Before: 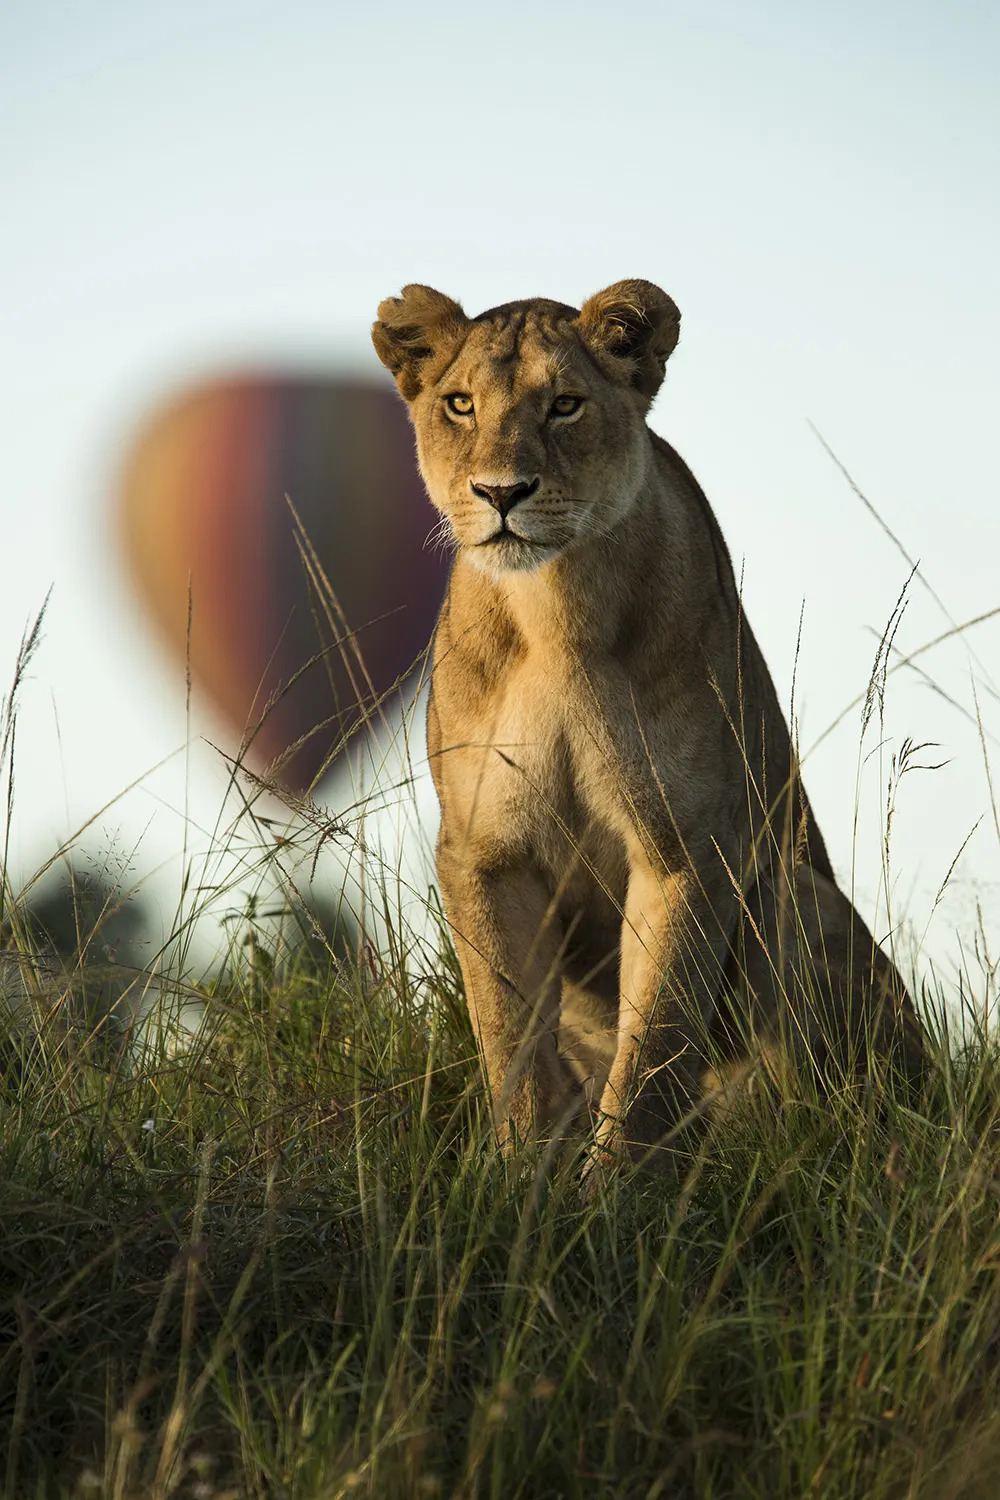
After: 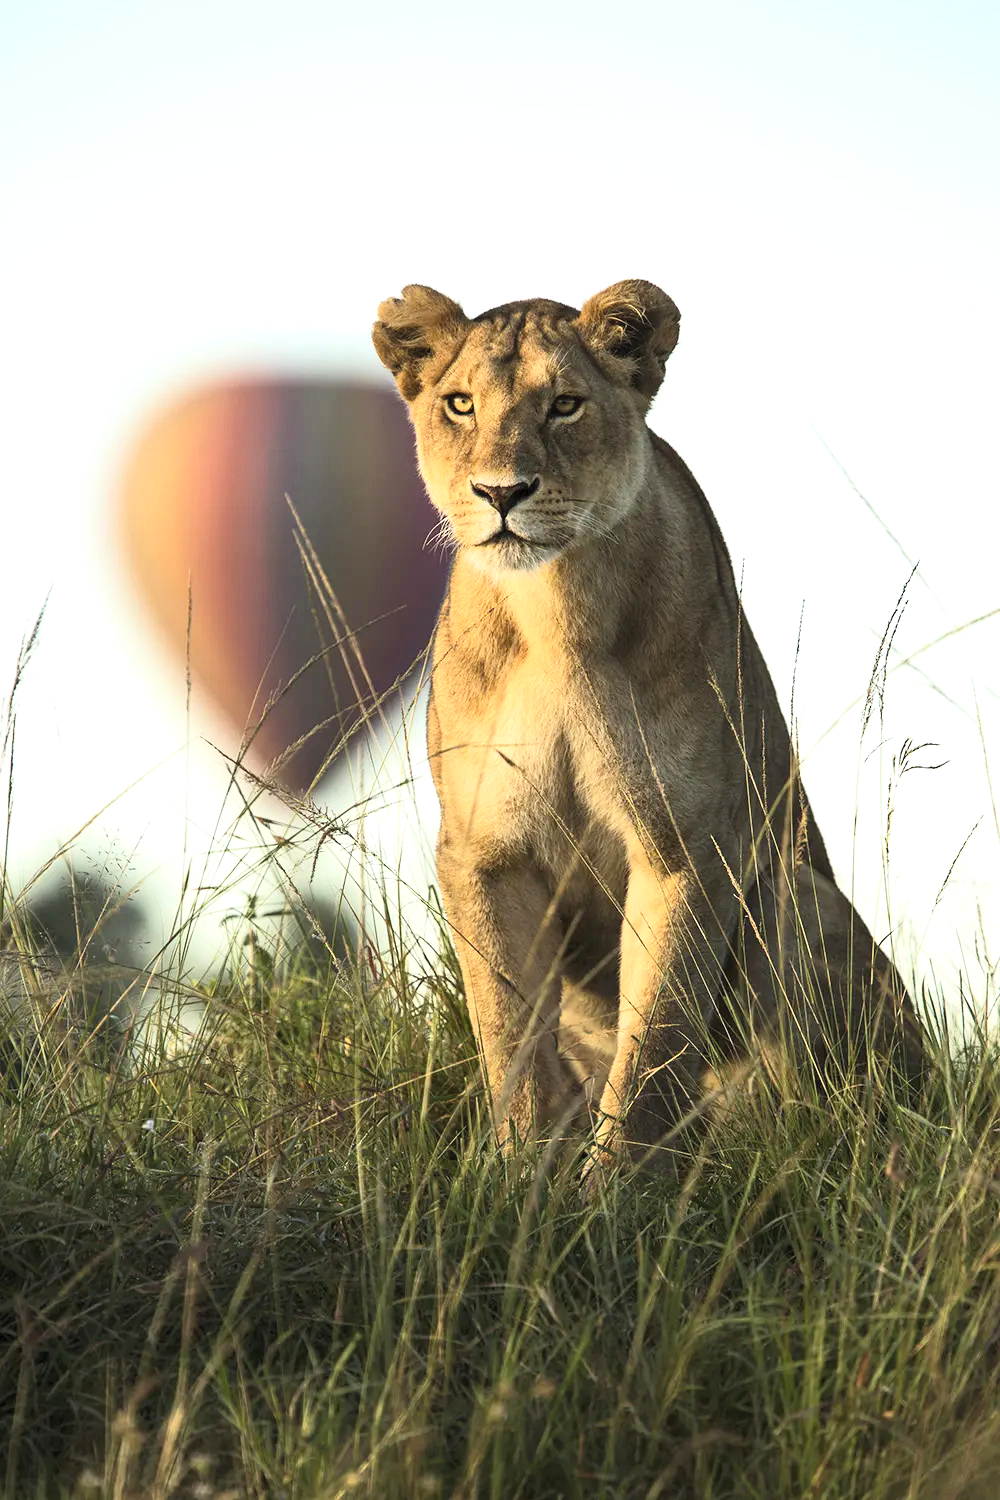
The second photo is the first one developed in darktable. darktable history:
contrast brightness saturation: contrast 0.14, brightness 0.212
tone curve: curves: ch0 [(0, 0) (0.003, 0.038) (0.011, 0.035) (0.025, 0.03) (0.044, 0.044) (0.069, 0.062) (0.1, 0.087) (0.136, 0.114) (0.177, 0.15) (0.224, 0.193) (0.277, 0.242) (0.335, 0.299) (0.399, 0.361) (0.468, 0.437) (0.543, 0.521) (0.623, 0.614) (0.709, 0.717) (0.801, 0.817) (0.898, 0.913) (1, 1)], color space Lab, independent channels, preserve colors none
exposure: exposure 0.509 EV, compensate highlight preservation false
